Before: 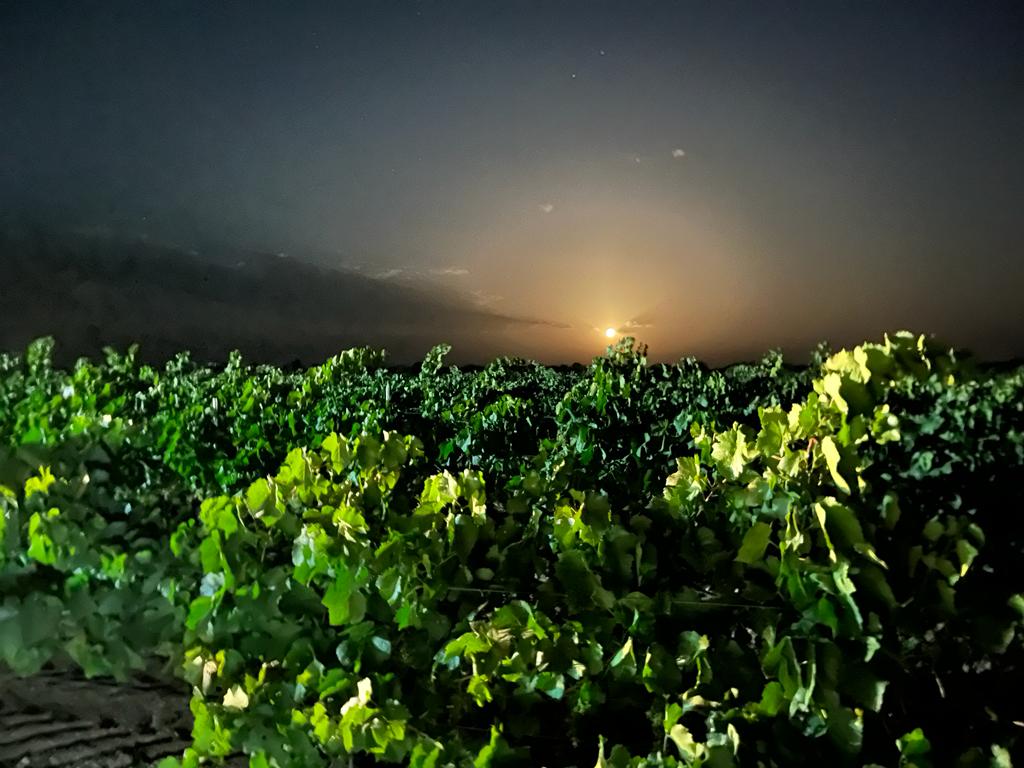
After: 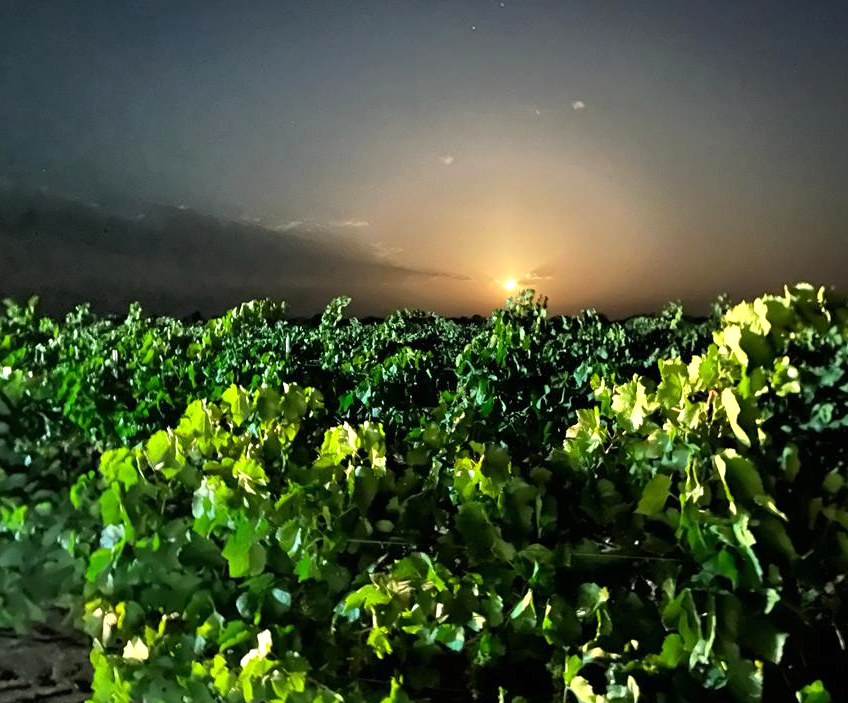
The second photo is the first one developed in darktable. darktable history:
crop: left 9.807%, top 6.259%, right 7.334%, bottom 2.177%
exposure: black level correction 0, exposure 0.5 EV, compensate highlight preservation false
